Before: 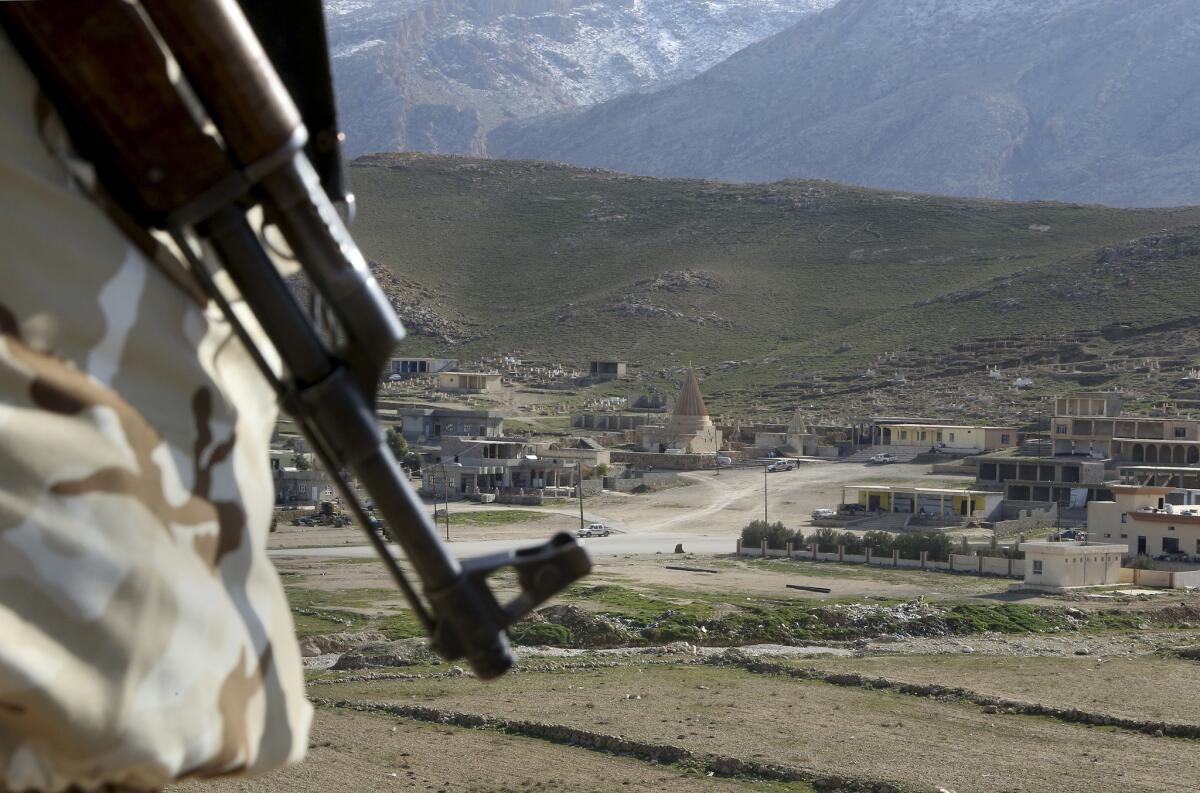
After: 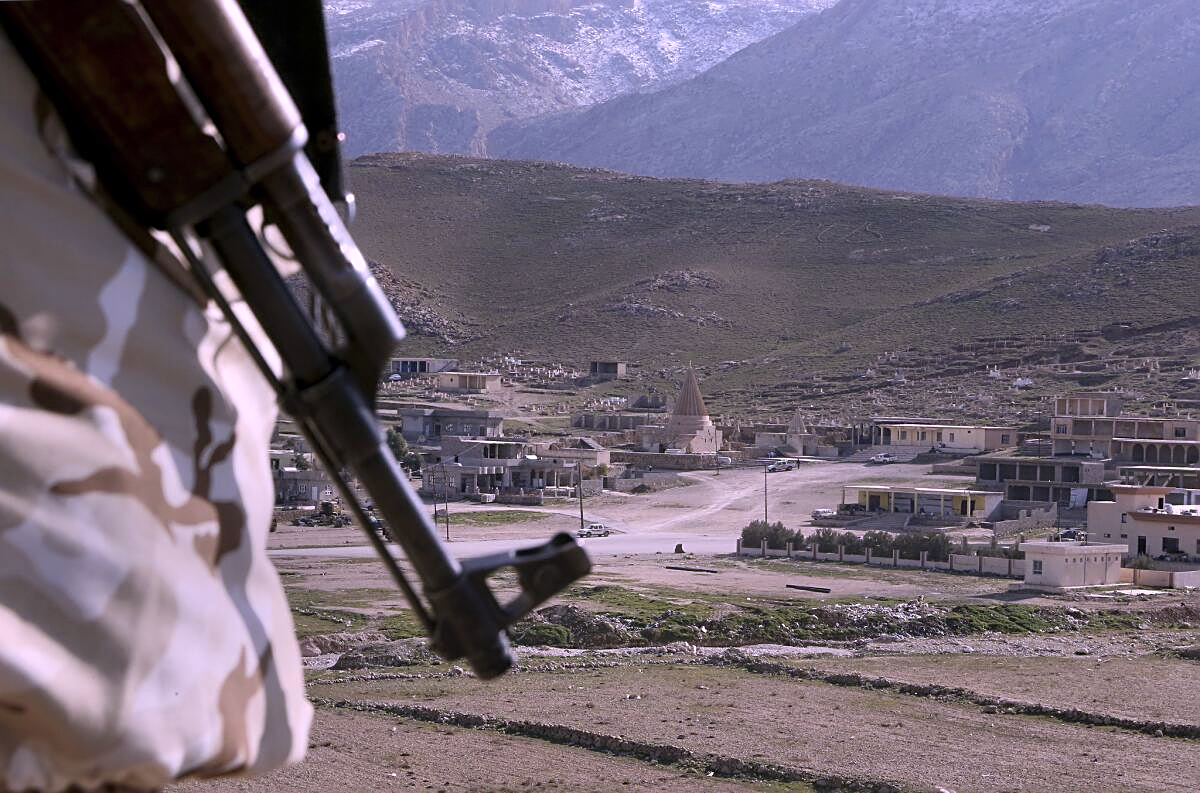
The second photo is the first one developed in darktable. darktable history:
color correction: highlights a* 16, highlights b* -19.96
sharpen: on, module defaults
